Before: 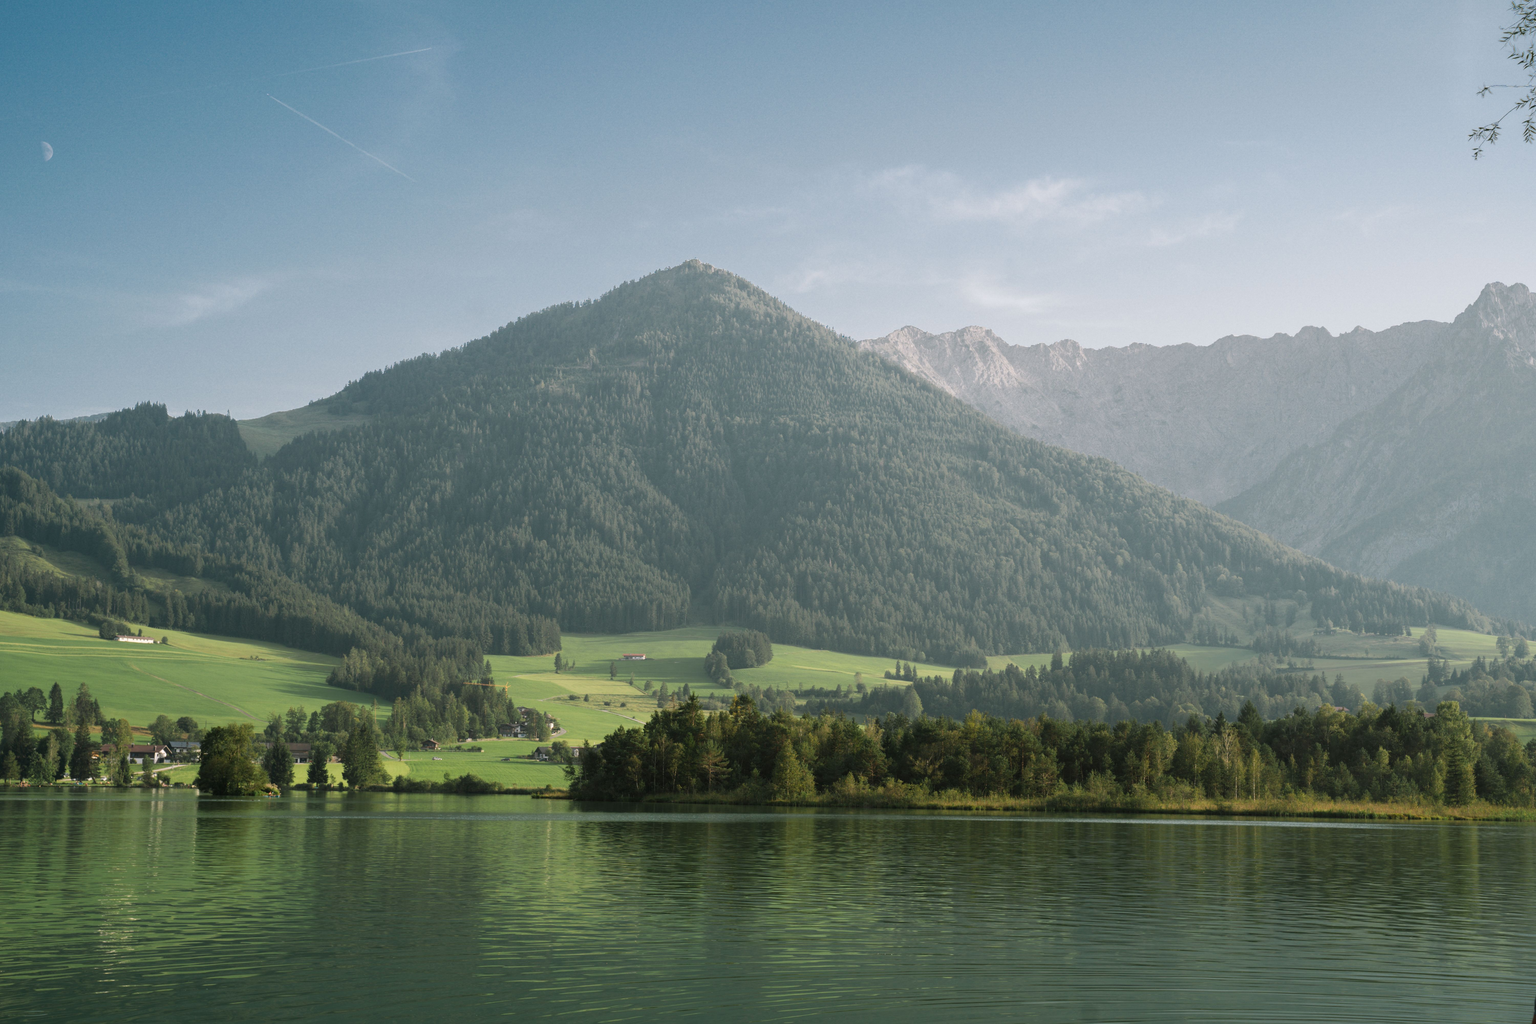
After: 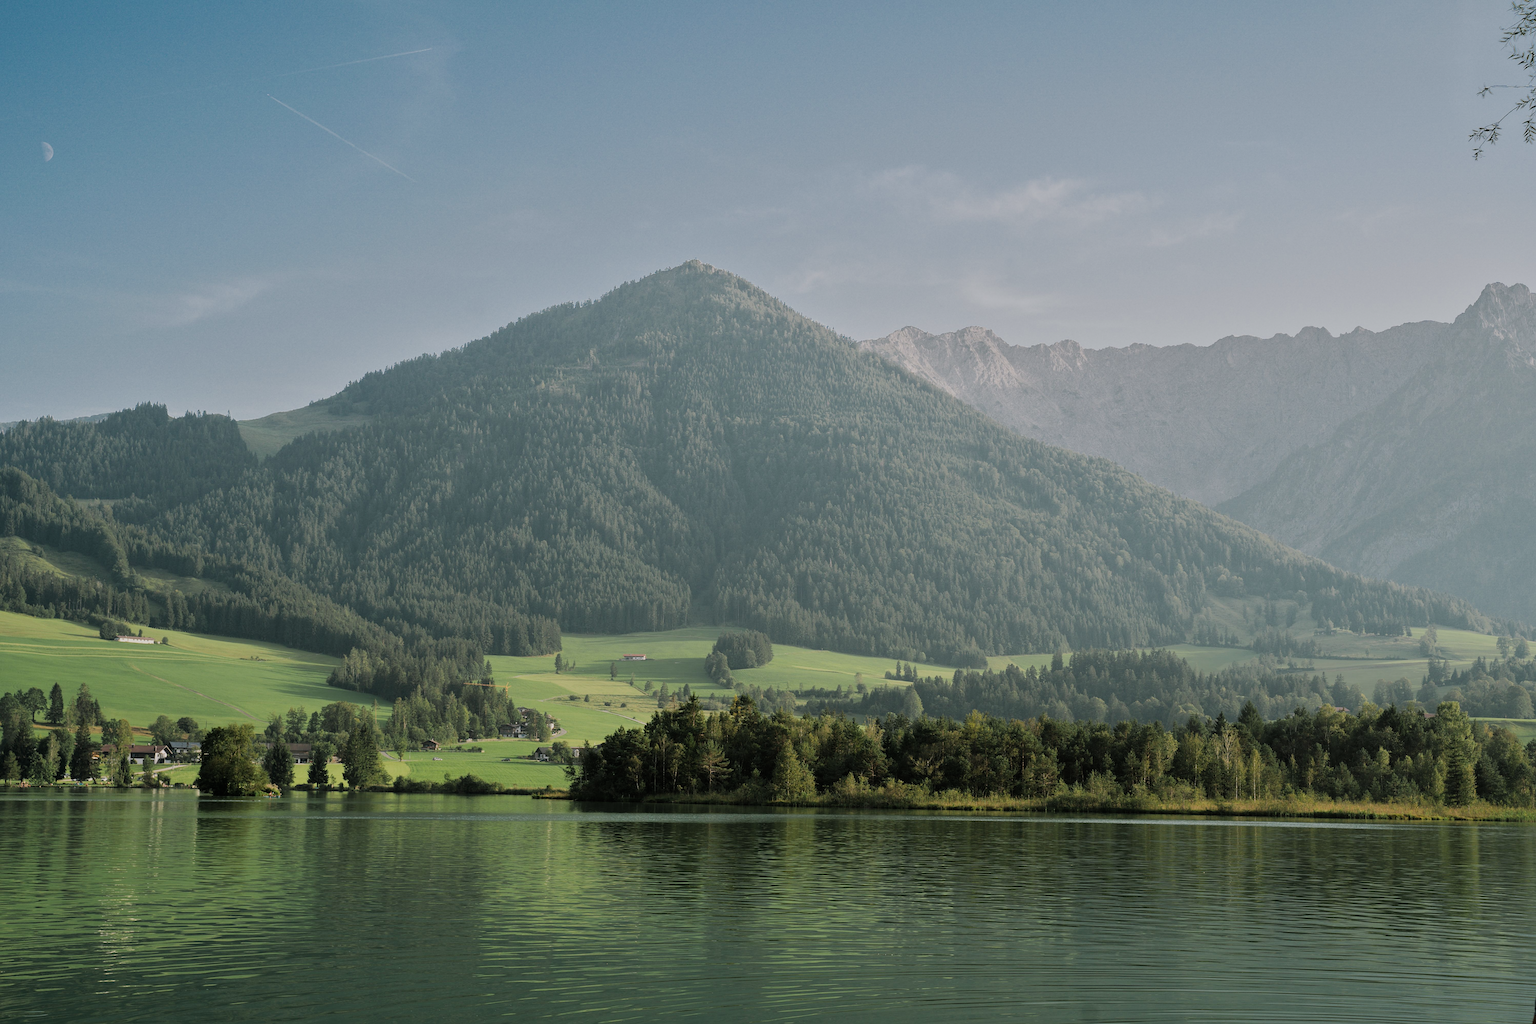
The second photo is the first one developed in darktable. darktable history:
filmic rgb: black relative exposure -7.65 EV, white relative exposure 4.56 EV, hardness 3.61
sharpen: amount 0.594
shadows and highlights: shadows 23.07, highlights -49.26, soften with gaussian
